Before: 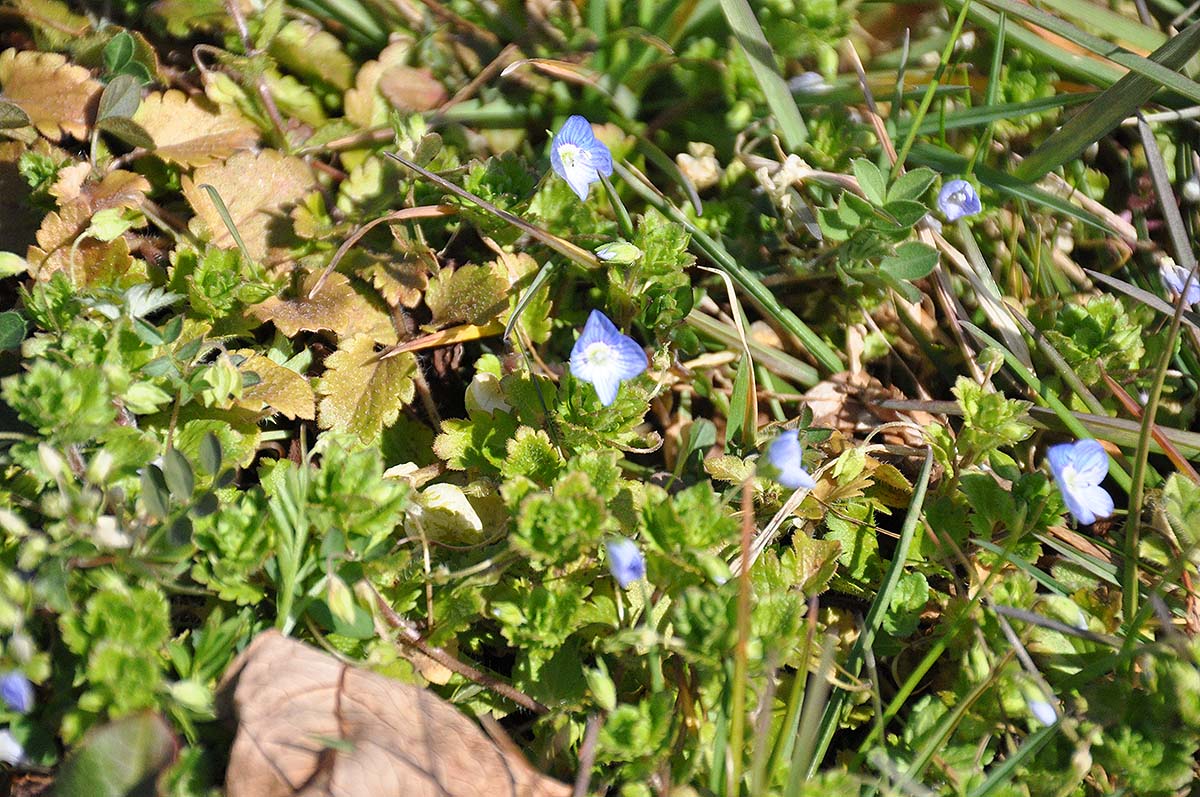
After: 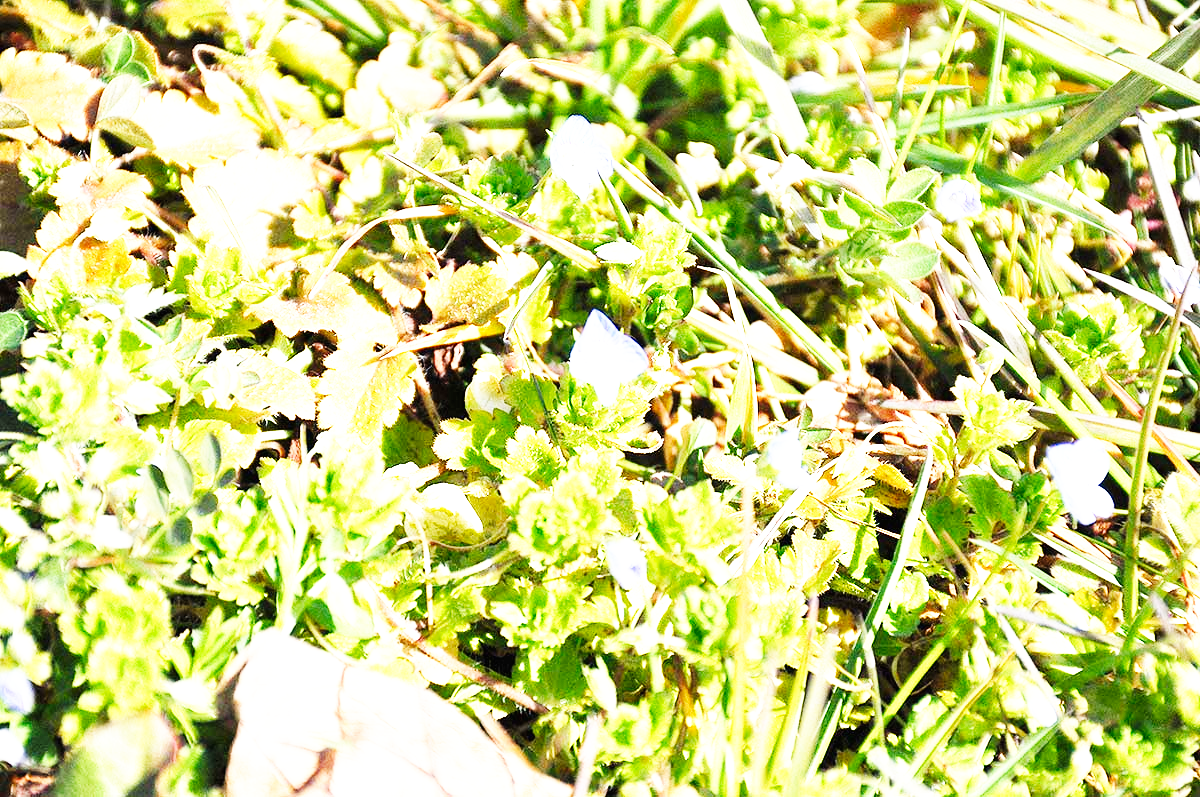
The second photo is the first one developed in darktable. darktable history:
exposure: black level correction 0, exposure 1.2 EV, compensate exposure bias true, compensate highlight preservation false
base curve: curves: ch0 [(0, 0) (0.007, 0.004) (0.027, 0.03) (0.046, 0.07) (0.207, 0.54) (0.442, 0.872) (0.673, 0.972) (1, 1)], preserve colors none
